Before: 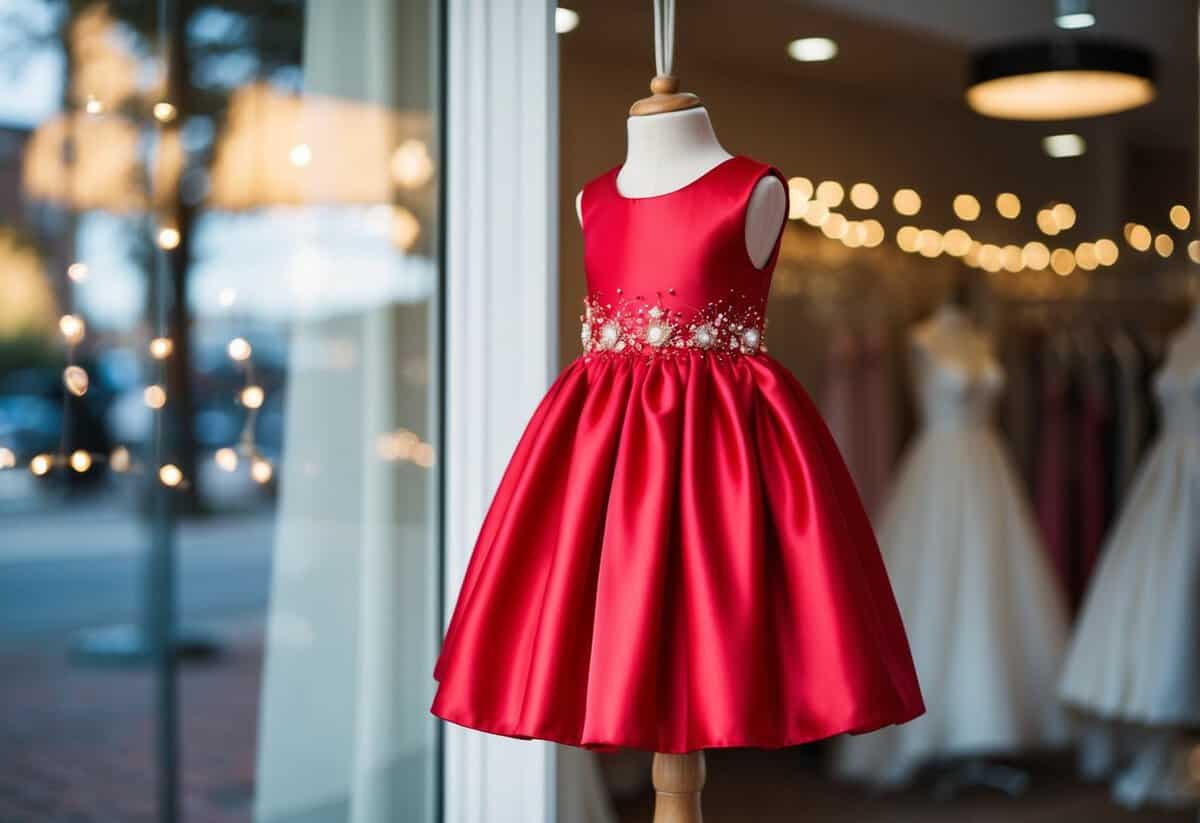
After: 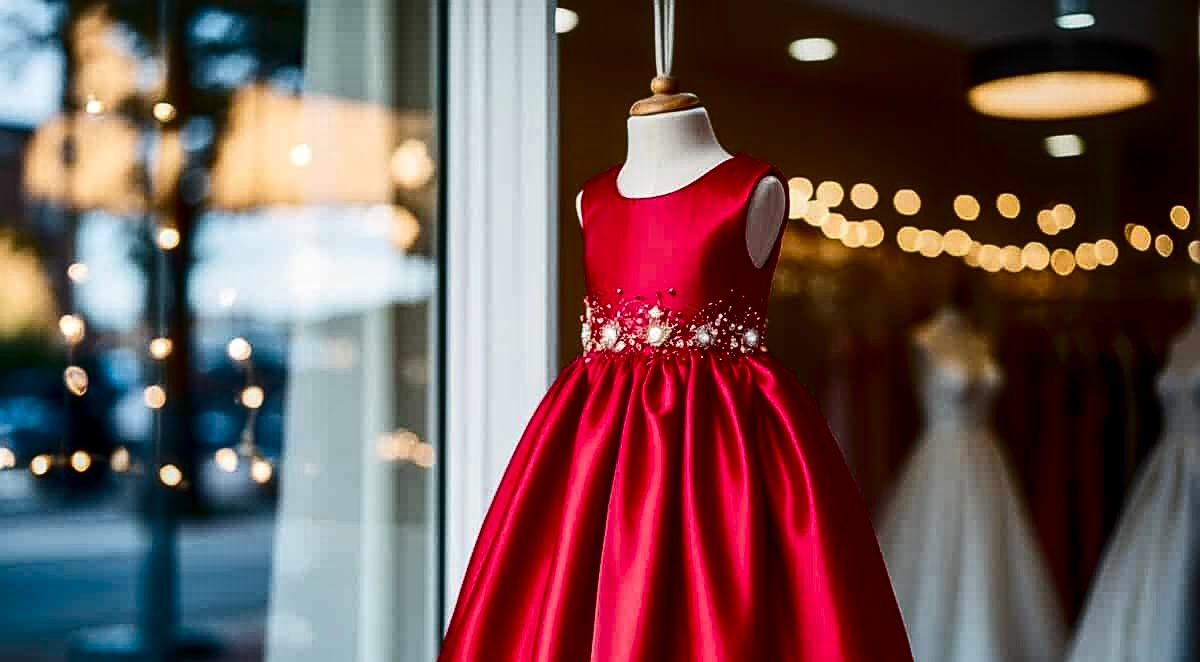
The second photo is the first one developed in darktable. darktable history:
crop: bottom 19.559%
sharpen: on, module defaults
local contrast: detail 130%
contrast brightness saturation: contrast 0.238, brightness -0.244, saturation 0.137
